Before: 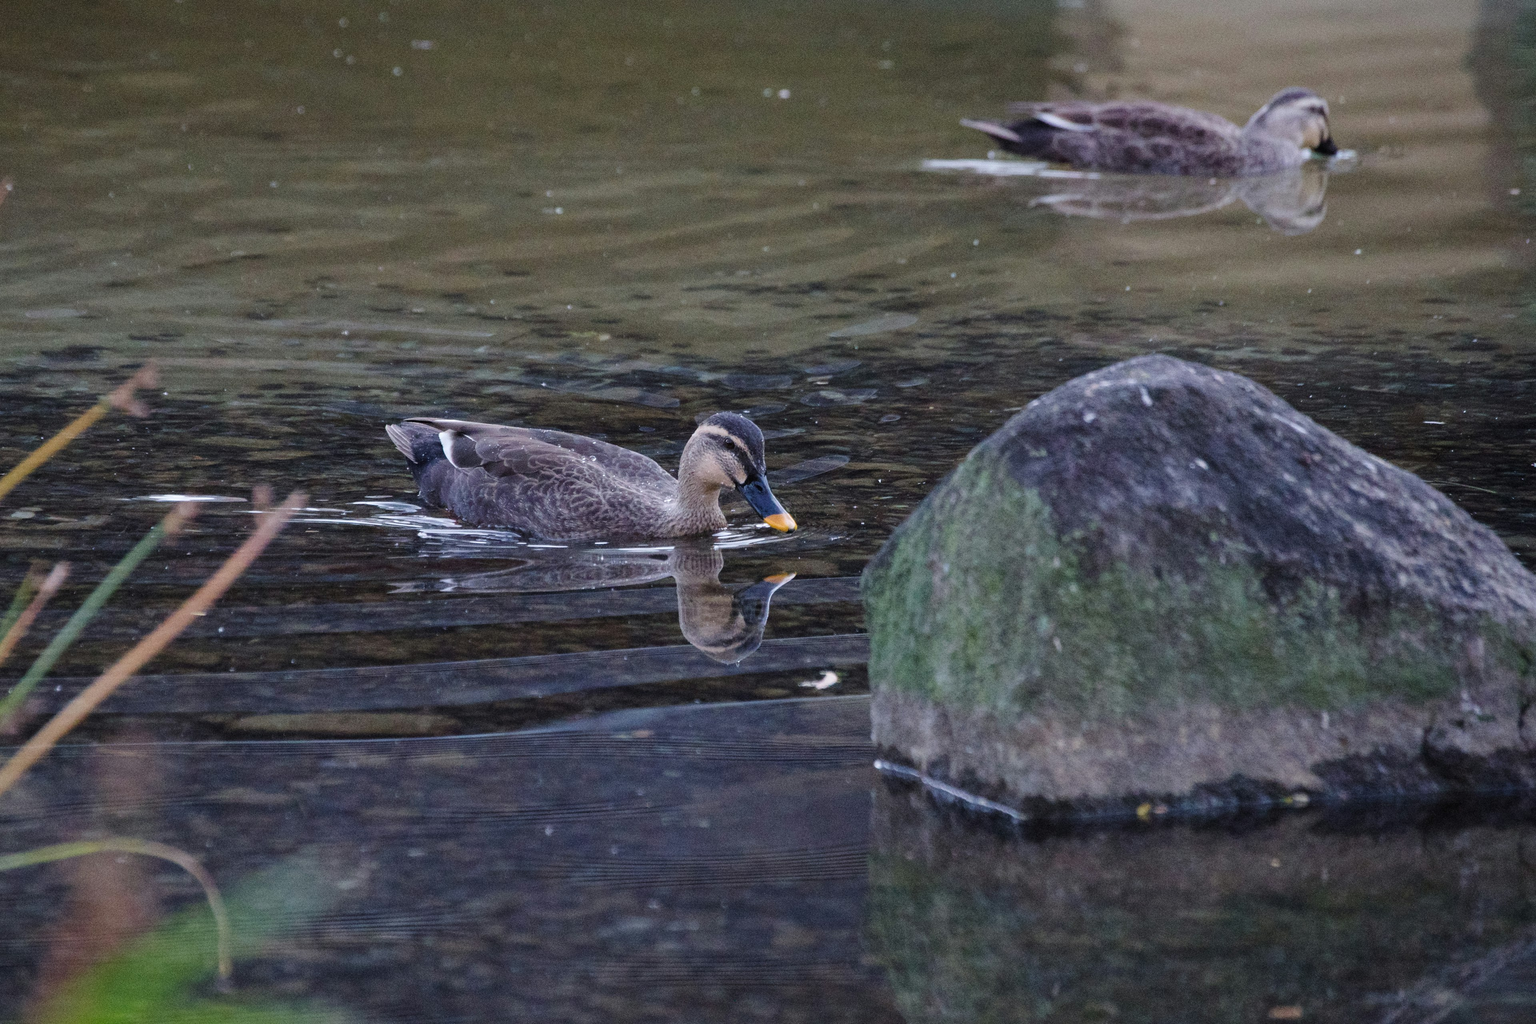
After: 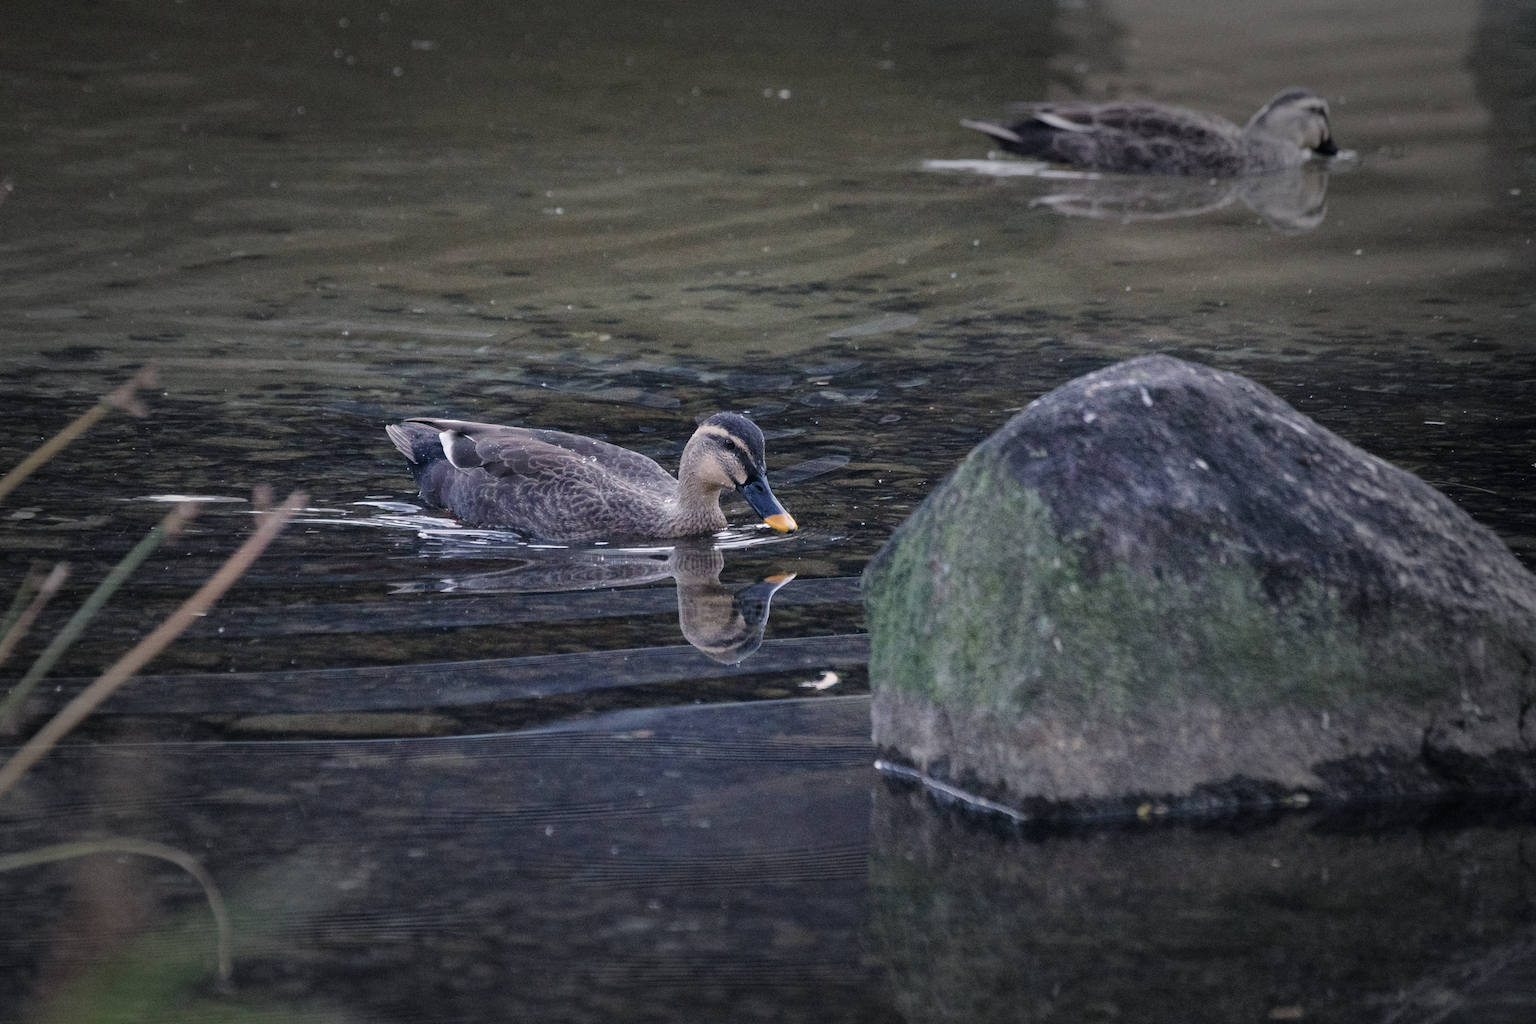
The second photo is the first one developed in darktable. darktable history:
color correction: highlights a* 2.75, highlights b* 5, shadows a* -2.04, shadows b* -4.84, saturation 0.8
vignetting: fall-off start 48.41%, automatic ratio true, width/height ratio 1.29, unbound false
